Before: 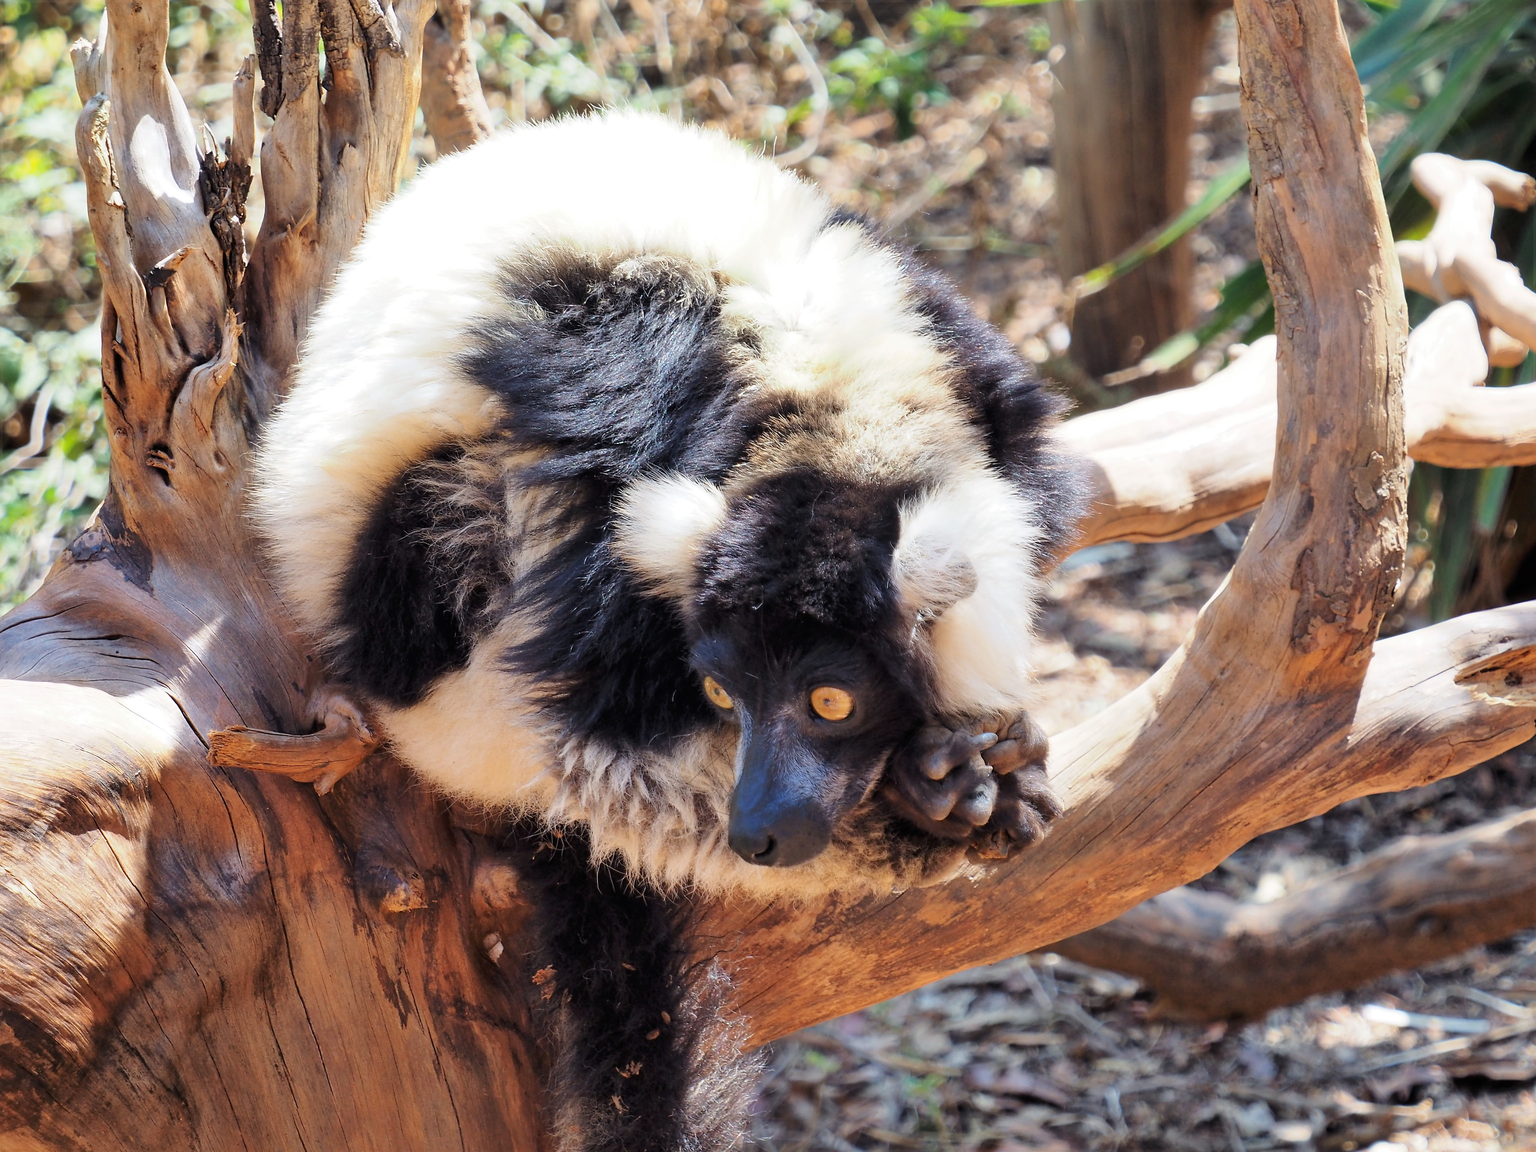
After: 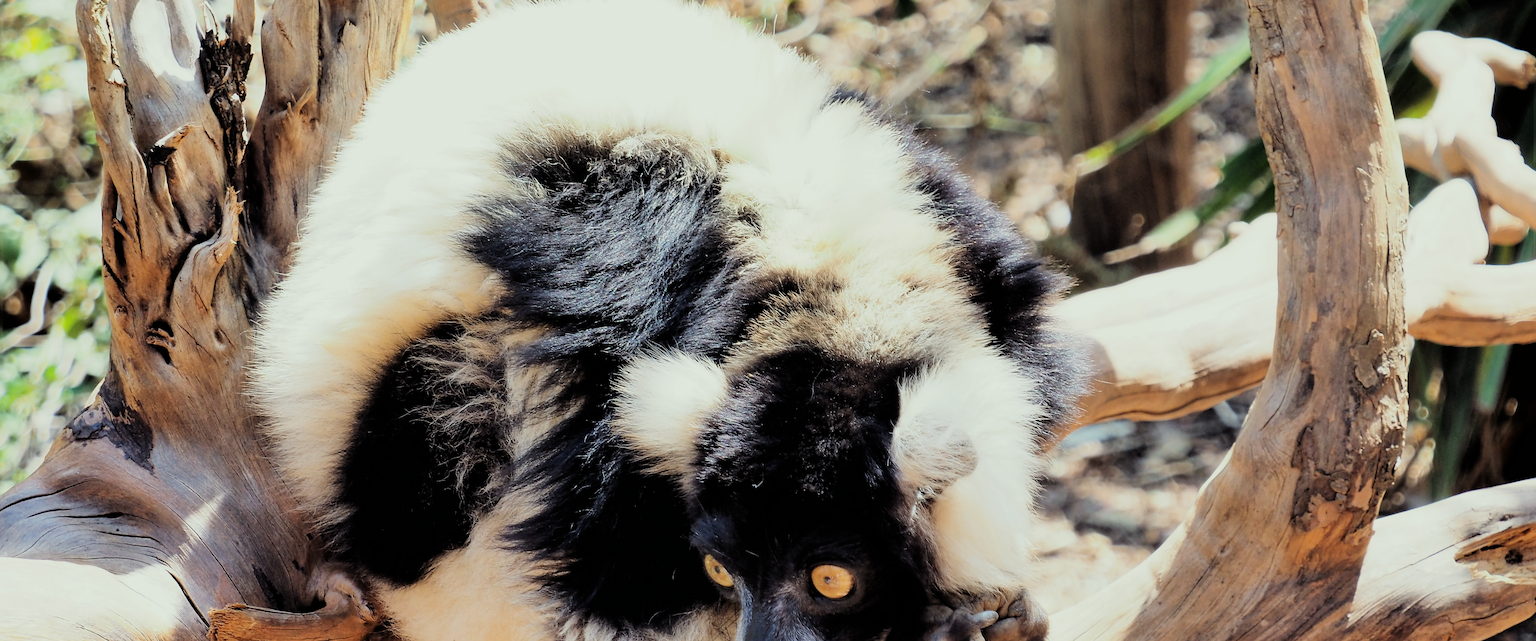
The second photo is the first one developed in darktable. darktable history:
filmic rgb: black relative exposure -5.04 EV, white relative exposure 3.97 EV, hardness 2.9, contrast 1.301, highlights saturation mix -30.1%
color correction: highlights a* -4.68, highlights b* 5.04, saturation 0.953
crop and rotate: top 10.624%, bottom 33.718%
